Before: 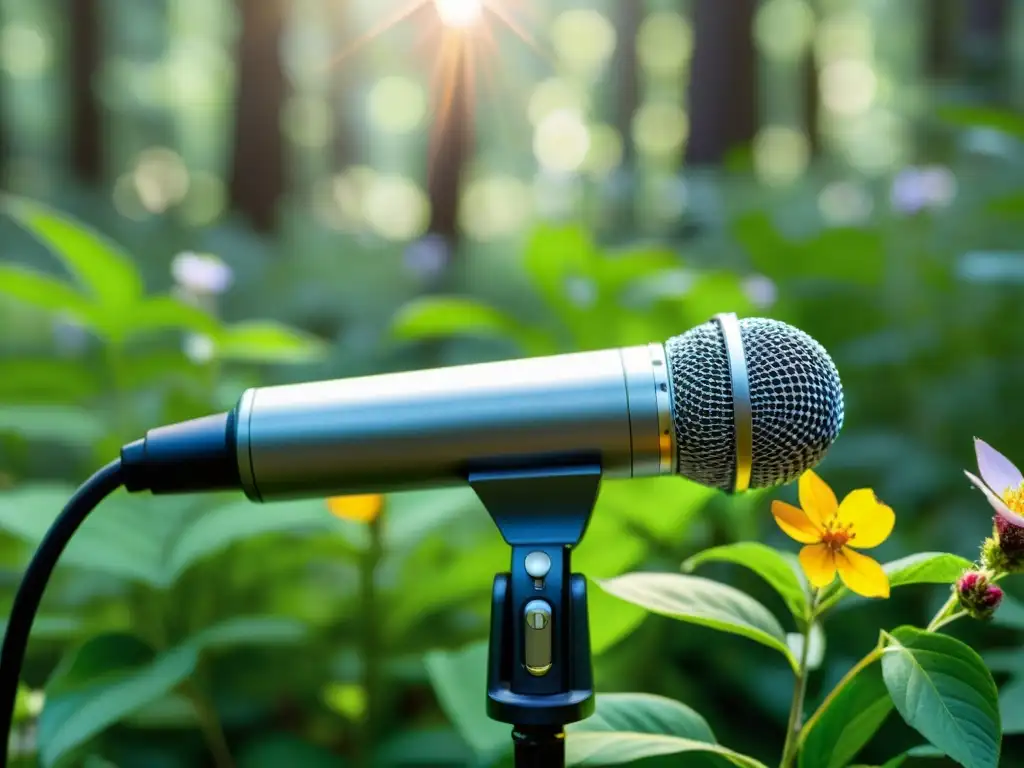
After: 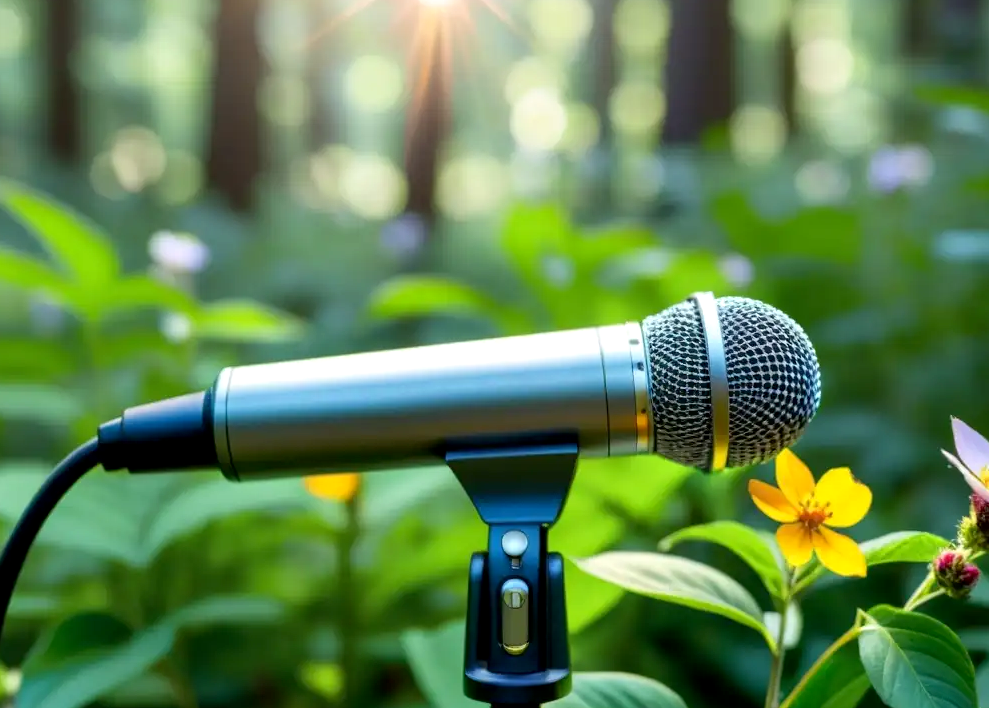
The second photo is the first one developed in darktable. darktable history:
exposure: black level correction 0.002, exposure 0.149 EV, compensate highlight preservation false
crop: left 2.334%, top 2.764%, right 0.99%, bottom 4.96%
